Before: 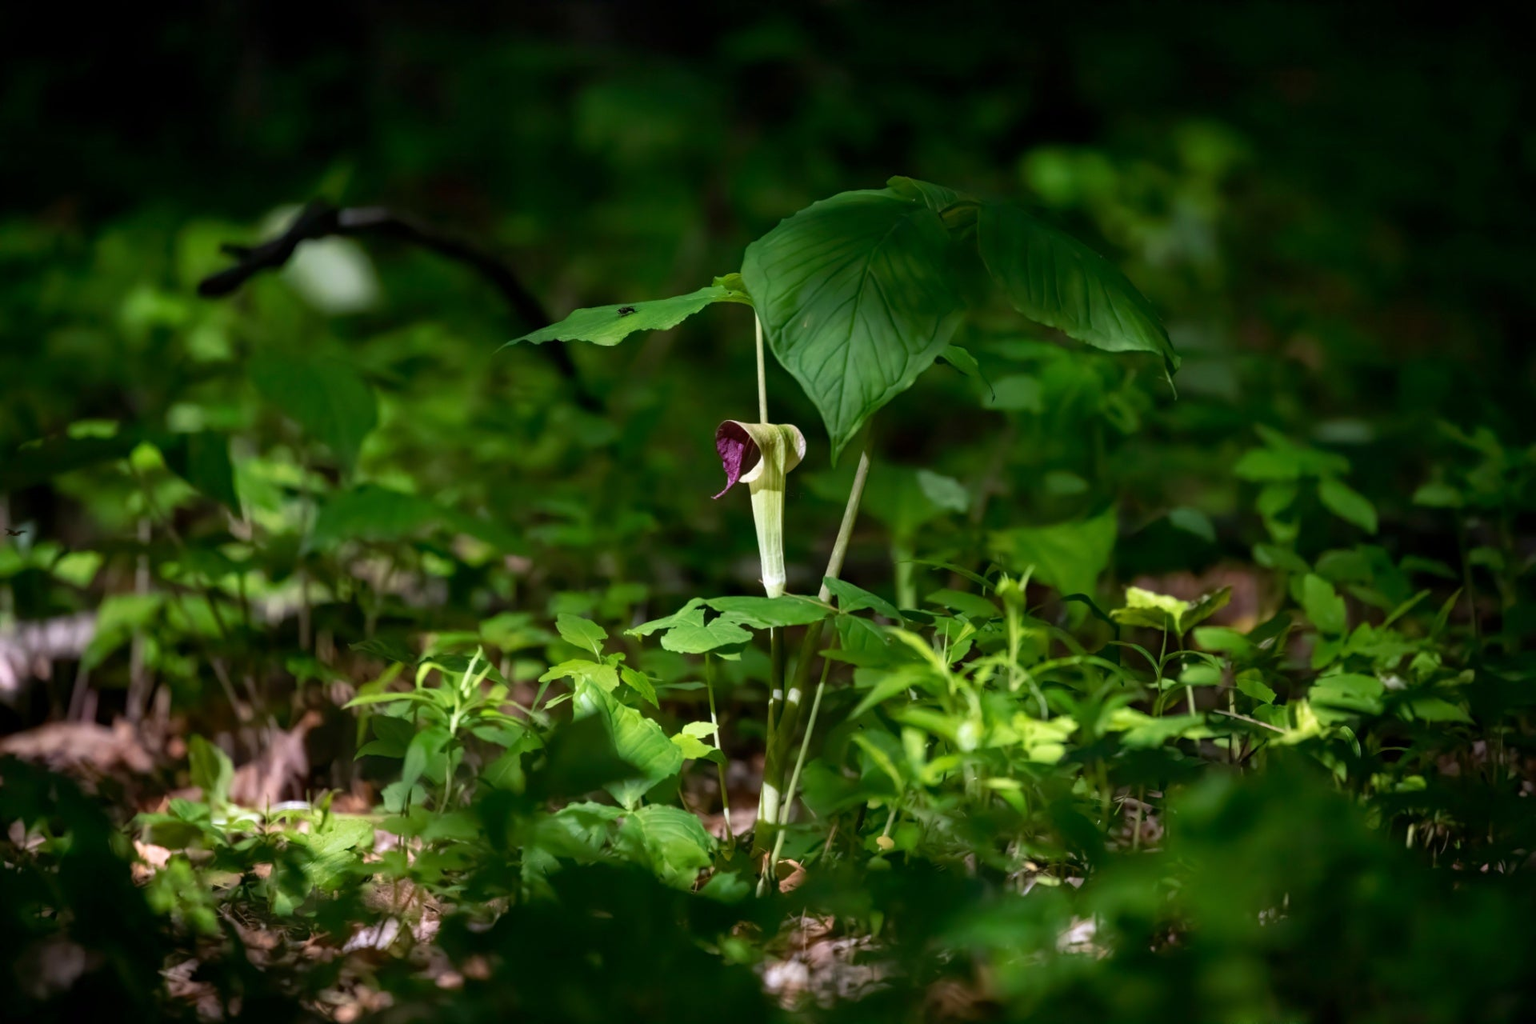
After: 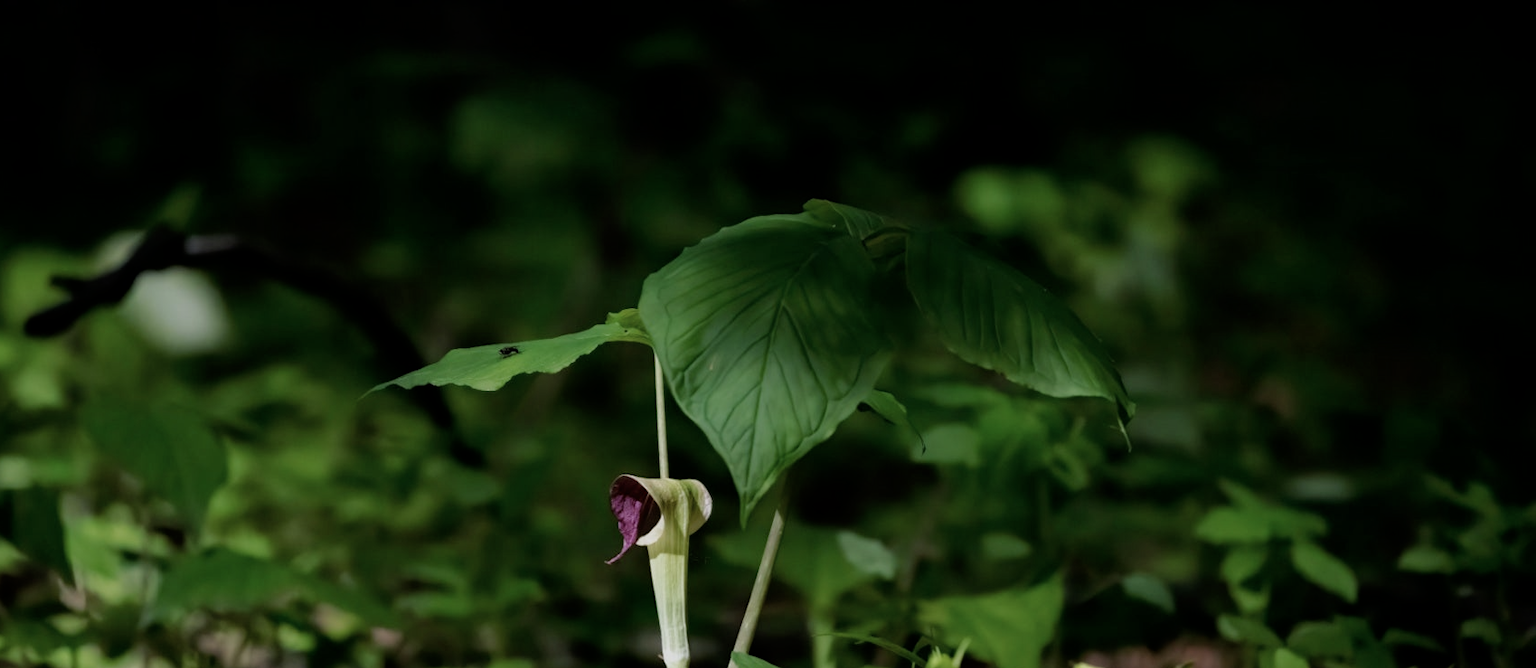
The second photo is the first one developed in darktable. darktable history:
tone equalizer: -8 EV -0.001 EV, -7 EV 0.002 EV, -6 EV -0.003 EV, -5 EV -0.01 EV, -4 EV -0.053 EV, -3 EV -0.196 EV, -2 EV -0.29 EV, -1 EV 0.11 EV, +0 EV 0.328 EV, edges refinement/feathering 500, mask exposure compensation -1.57 EV, preserve details no
filmic rgb: black relative exposure -7.65 EV, white relative exposure 4.56 EV, threshold 3.03 EV, hardness 3.61, enable highlight reconstruction true
crop and rotate: left 11.504%, bottom 42.251%
contrast brightness saturation: contrast 0.062, brightness -0.011, saturation -0.218
